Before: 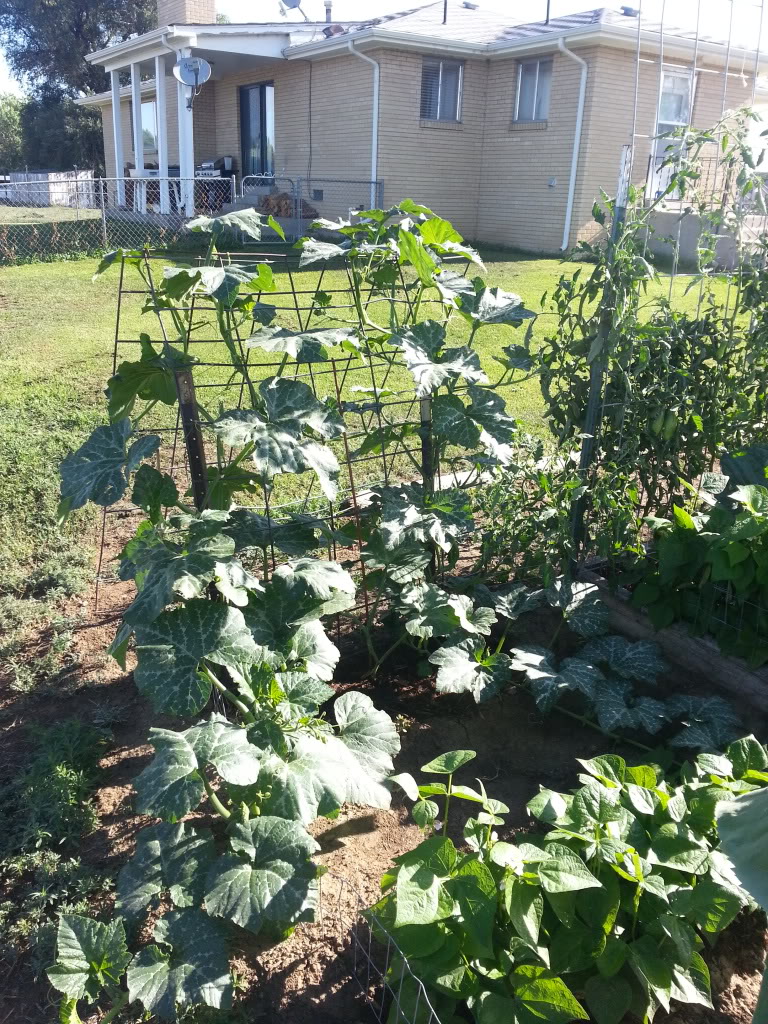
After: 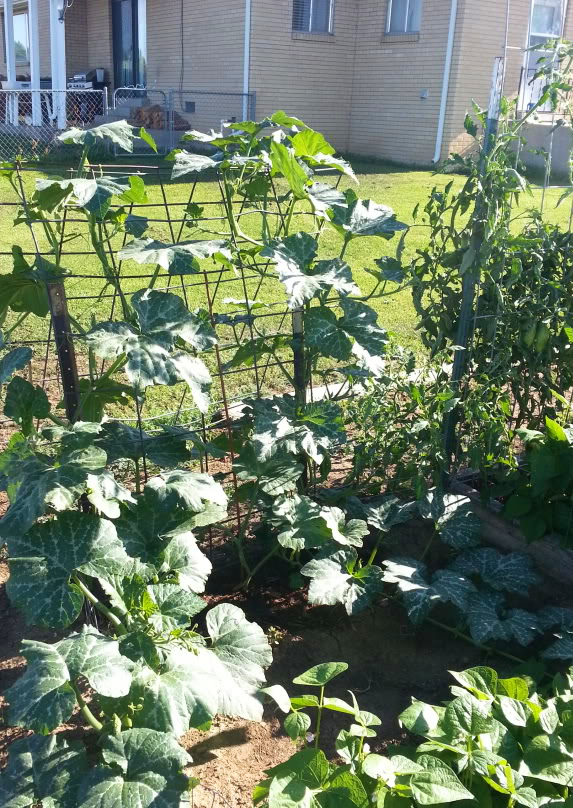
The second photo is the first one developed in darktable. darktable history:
velvia: on, module defaults
crop: left 16.731%, top 8.633%, right 8.556%, bottom 12.444%
